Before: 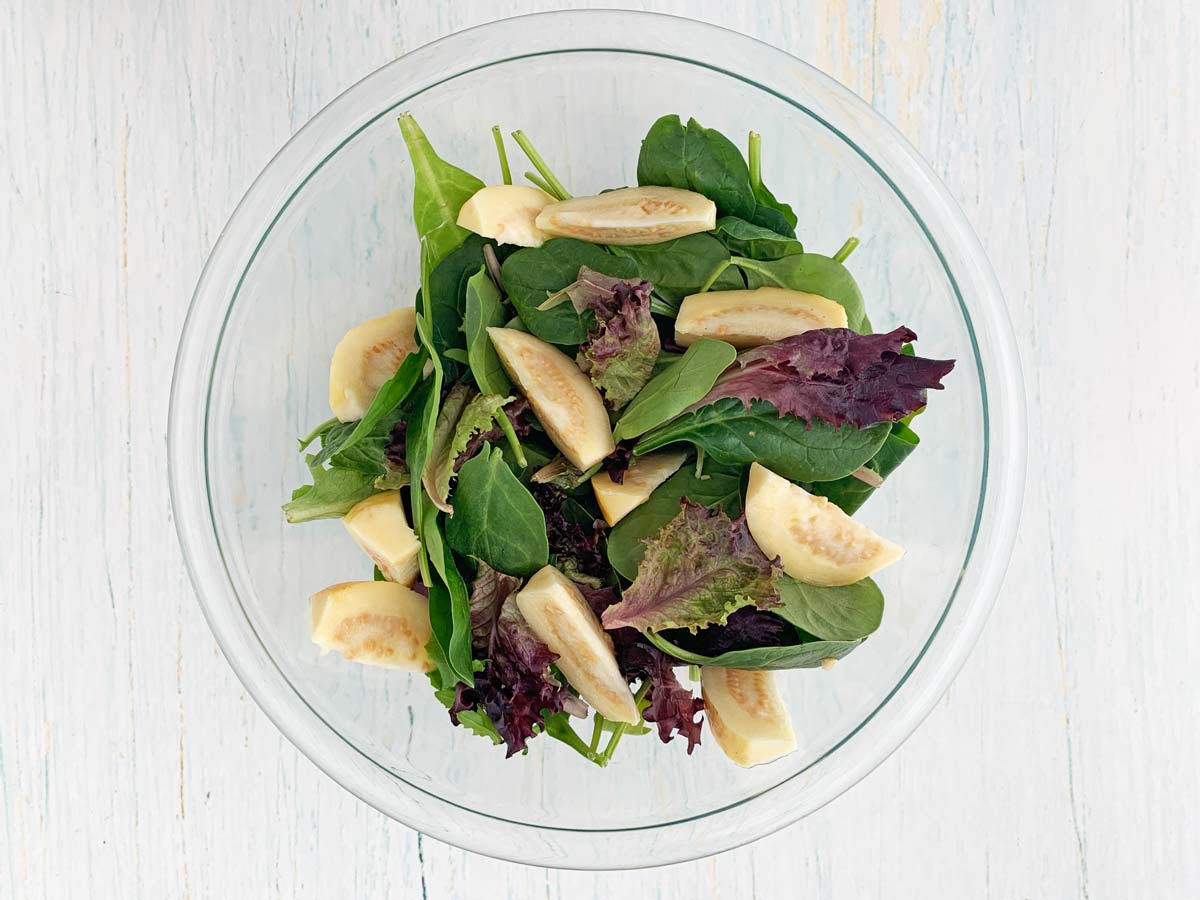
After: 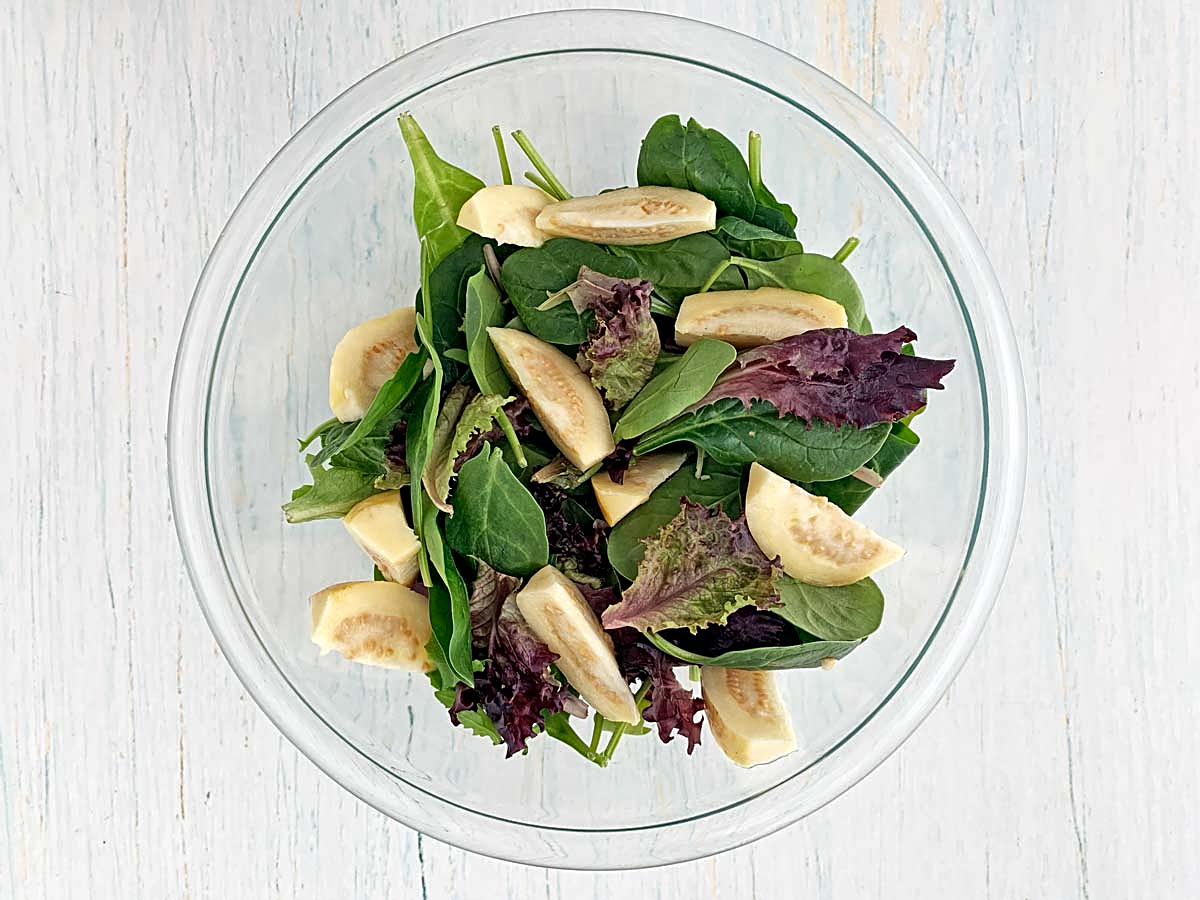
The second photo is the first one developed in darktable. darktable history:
sharpen: on, module defaults
local contrast: mode bilateral grid, contrast 19, coarseness 20, detail 150%, midtone range 0.2
